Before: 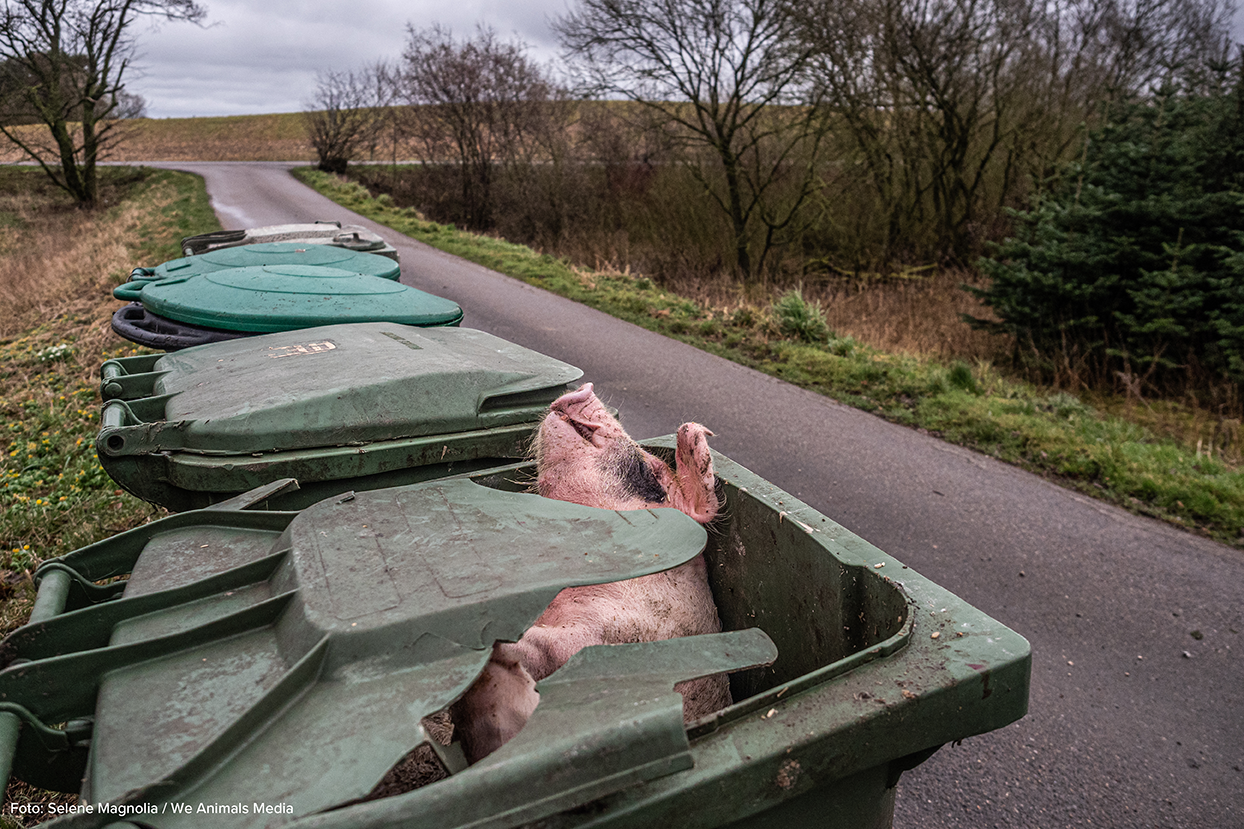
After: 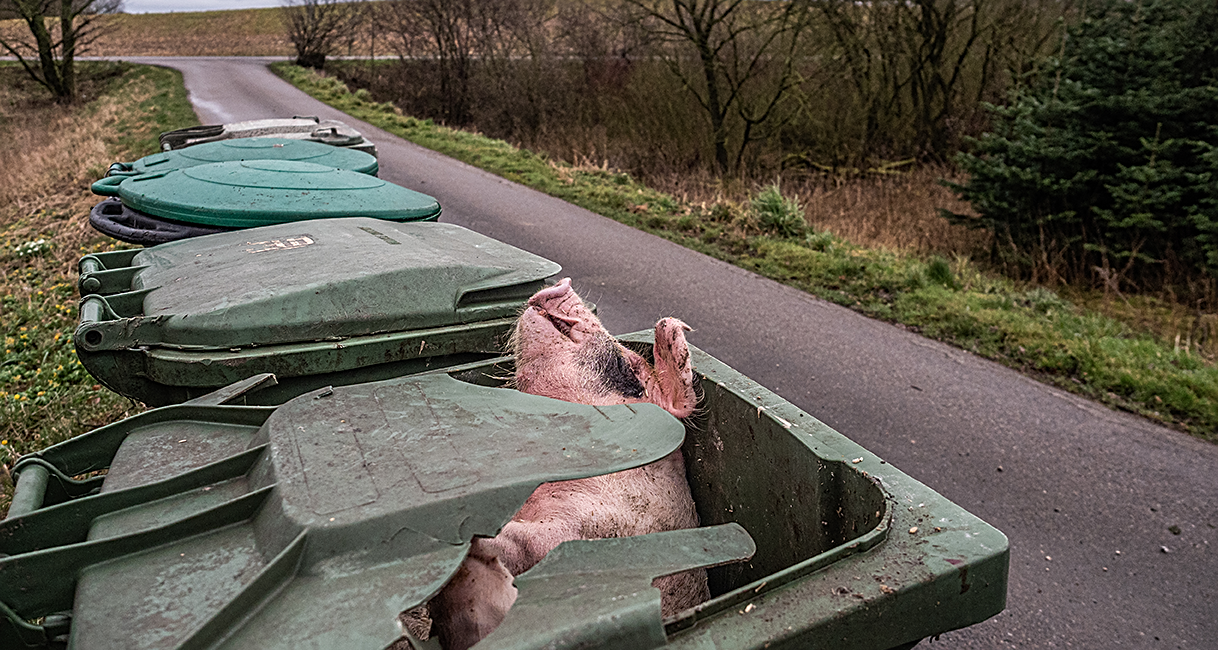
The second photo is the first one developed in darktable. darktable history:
crop and rotate: left 1.799%, top 12.745%, right 0.222%, bottom 8.76%
sharpen: on, module defaults
